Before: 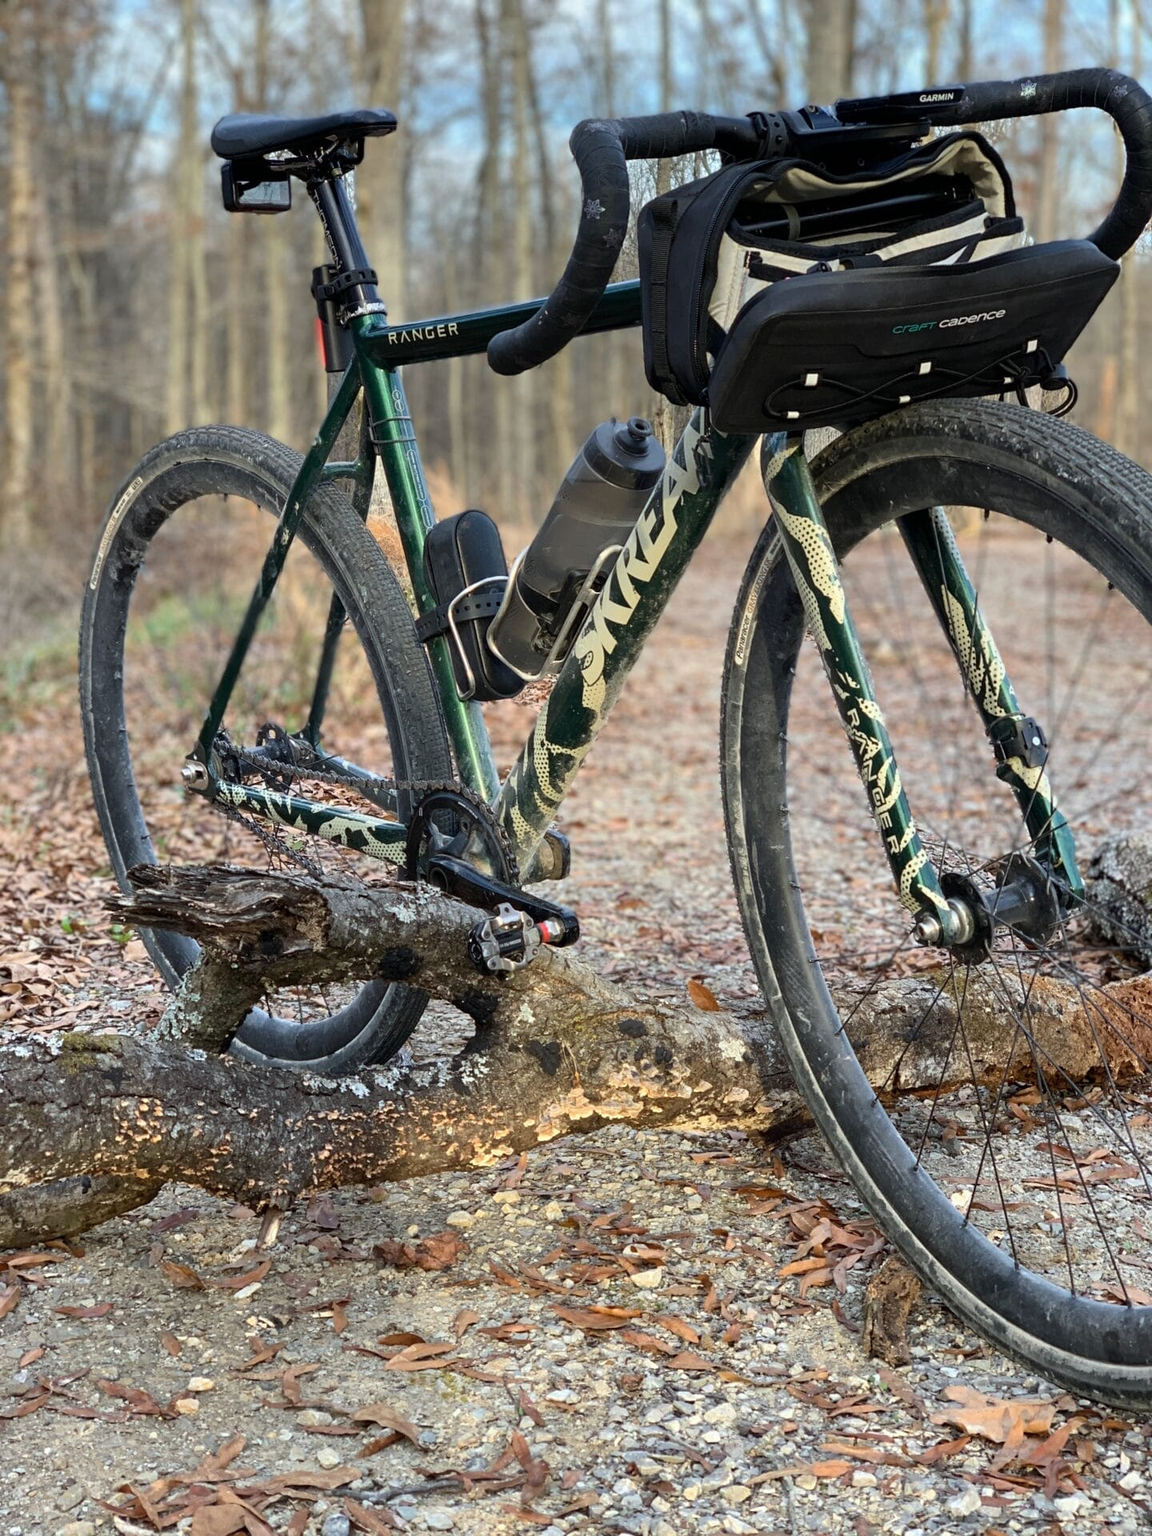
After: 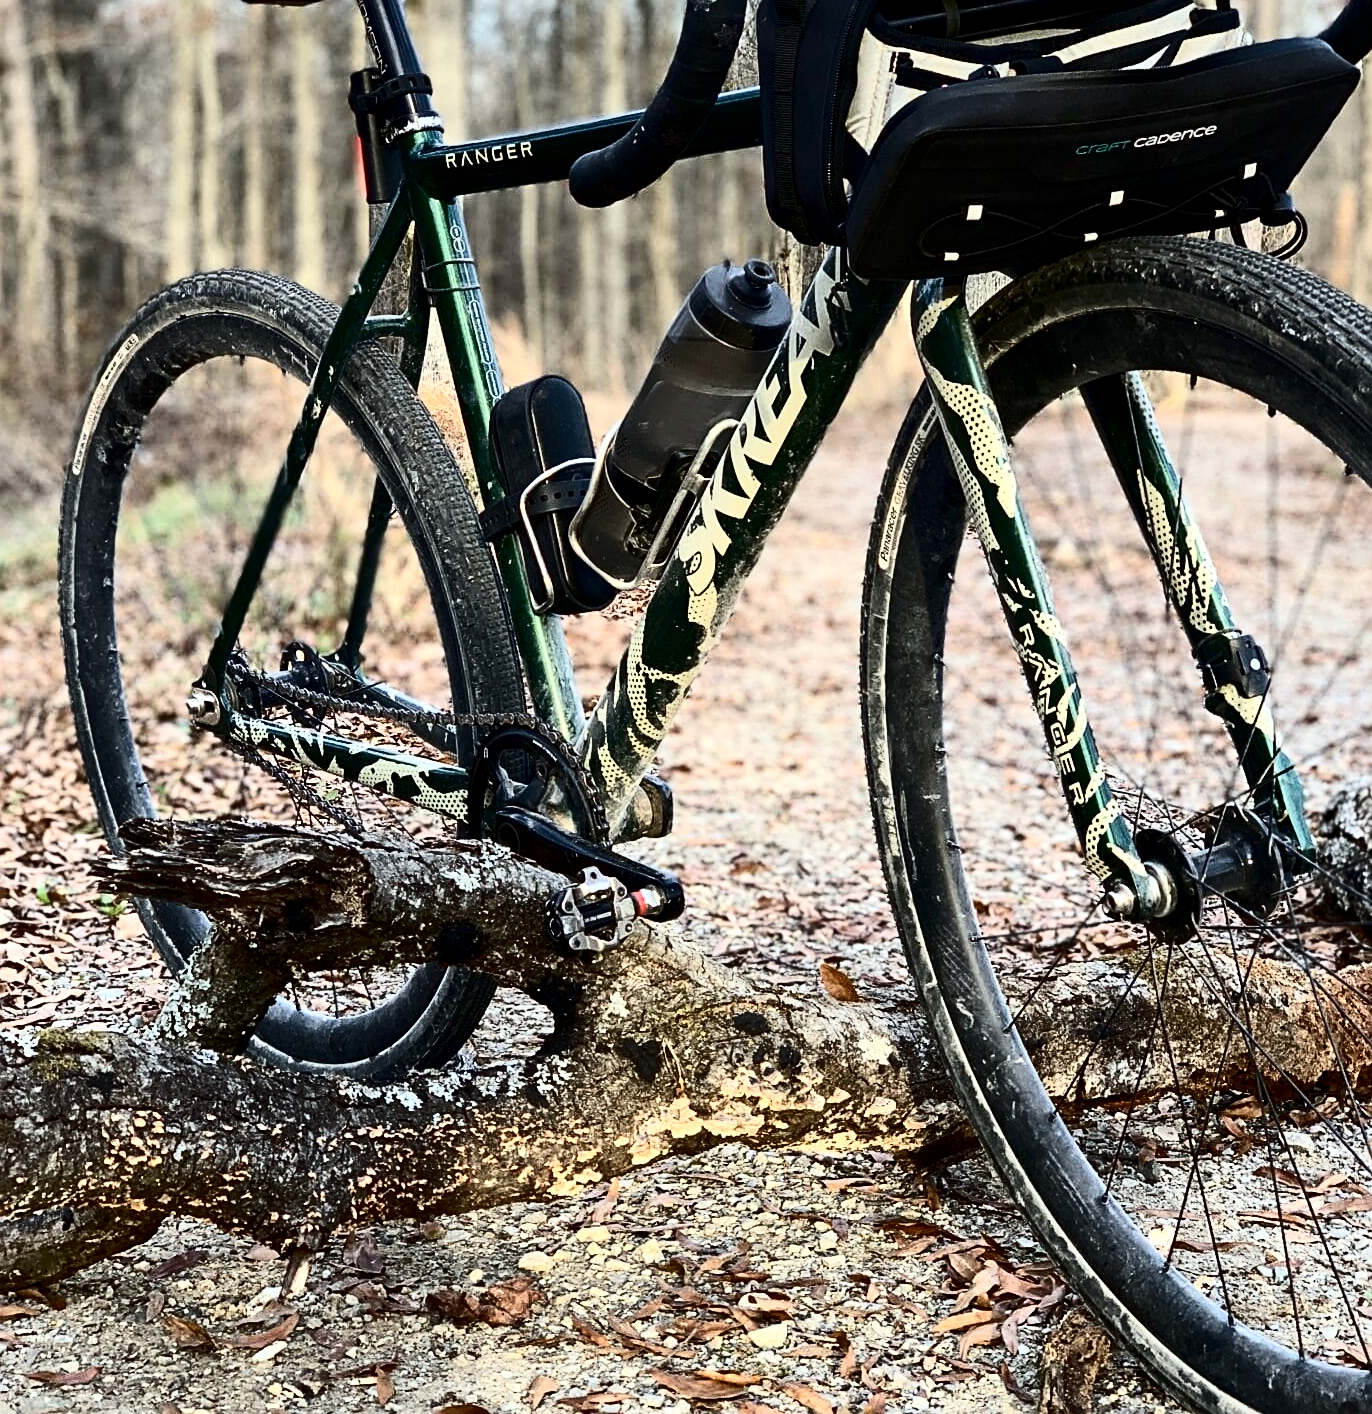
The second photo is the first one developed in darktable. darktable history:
crop and rotate: left 2.832%, top 13.679%, right 1.889%, bottom 12.671%
contrast brightness saturation: contrast 0.511, saturation -0.101
color balance rgb: perceptual saturation grading › global saturation 0.415%, global vibrance 20%
sharpen: on, module defaults
local contrast: mode bilateral grid, contrast 20, coarseness 49, detail 120%, midtone range 0.2
